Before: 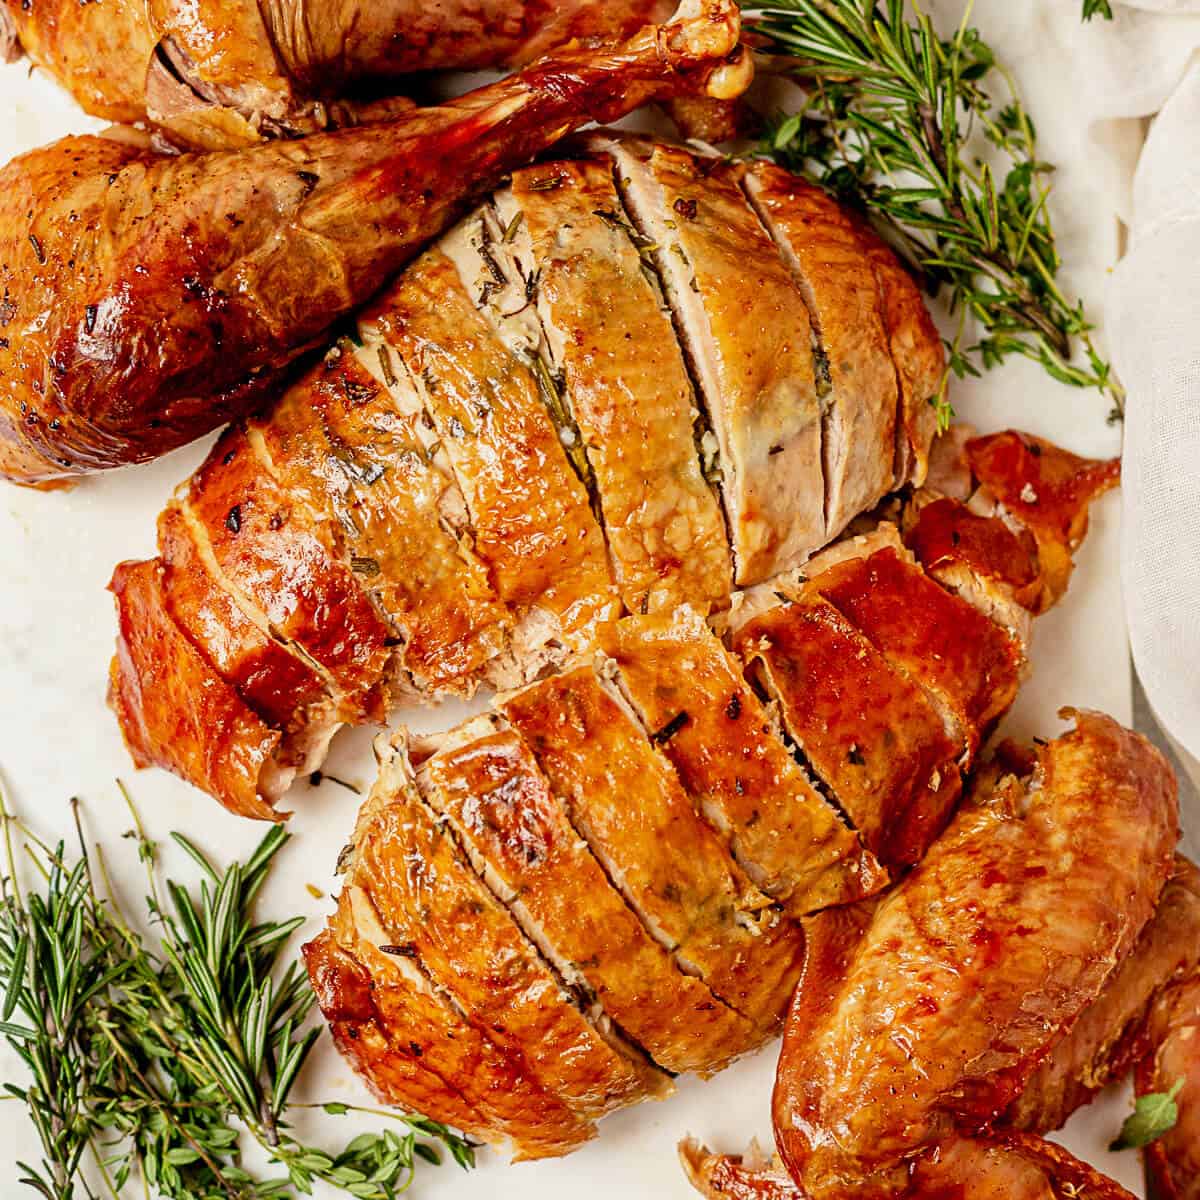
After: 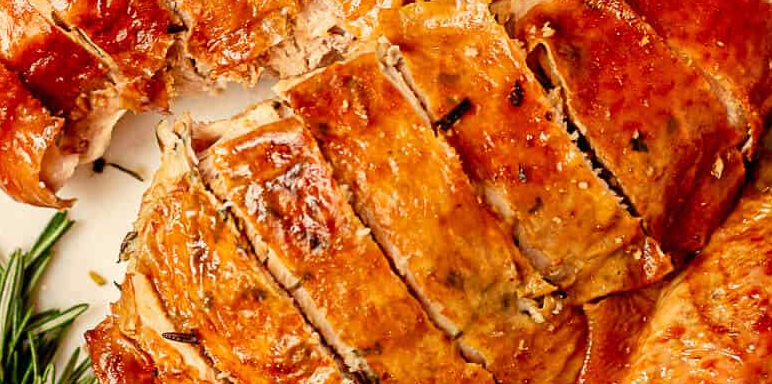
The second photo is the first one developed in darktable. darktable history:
crop: left 18.091%, top 51.13%, right 17.525%, bottom 16.85%
white balance: red 1.045, blue 0.932
local contrast: mode bilateral grid, contrast 15, coarseness 36, detail 105%, midtone range 0.2
